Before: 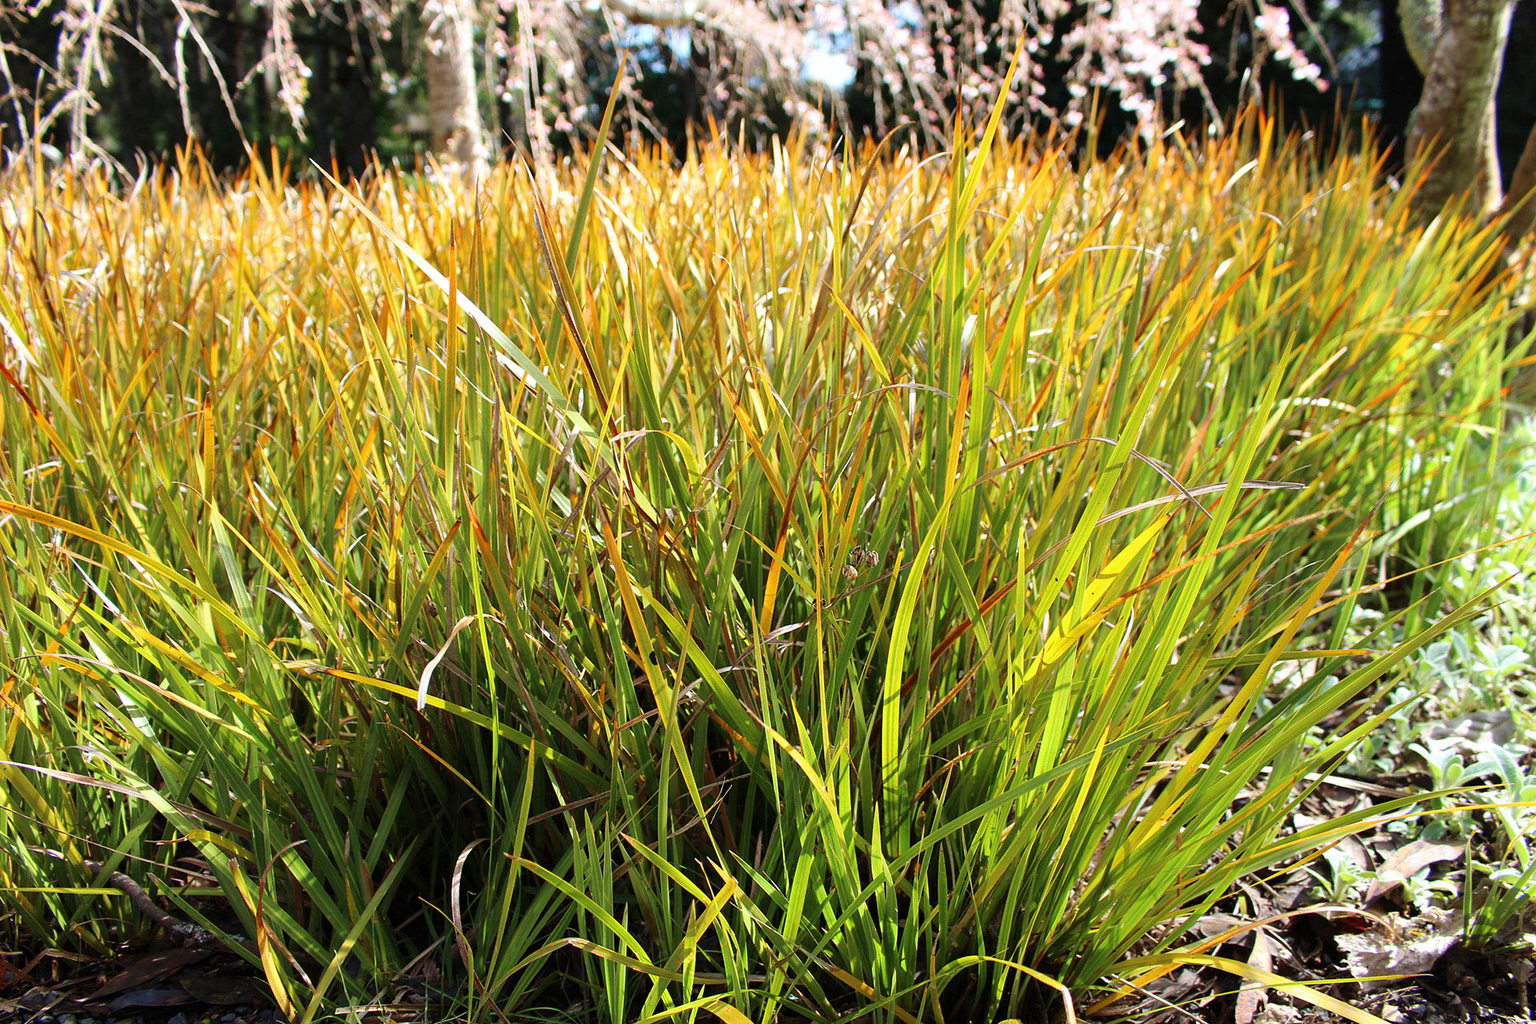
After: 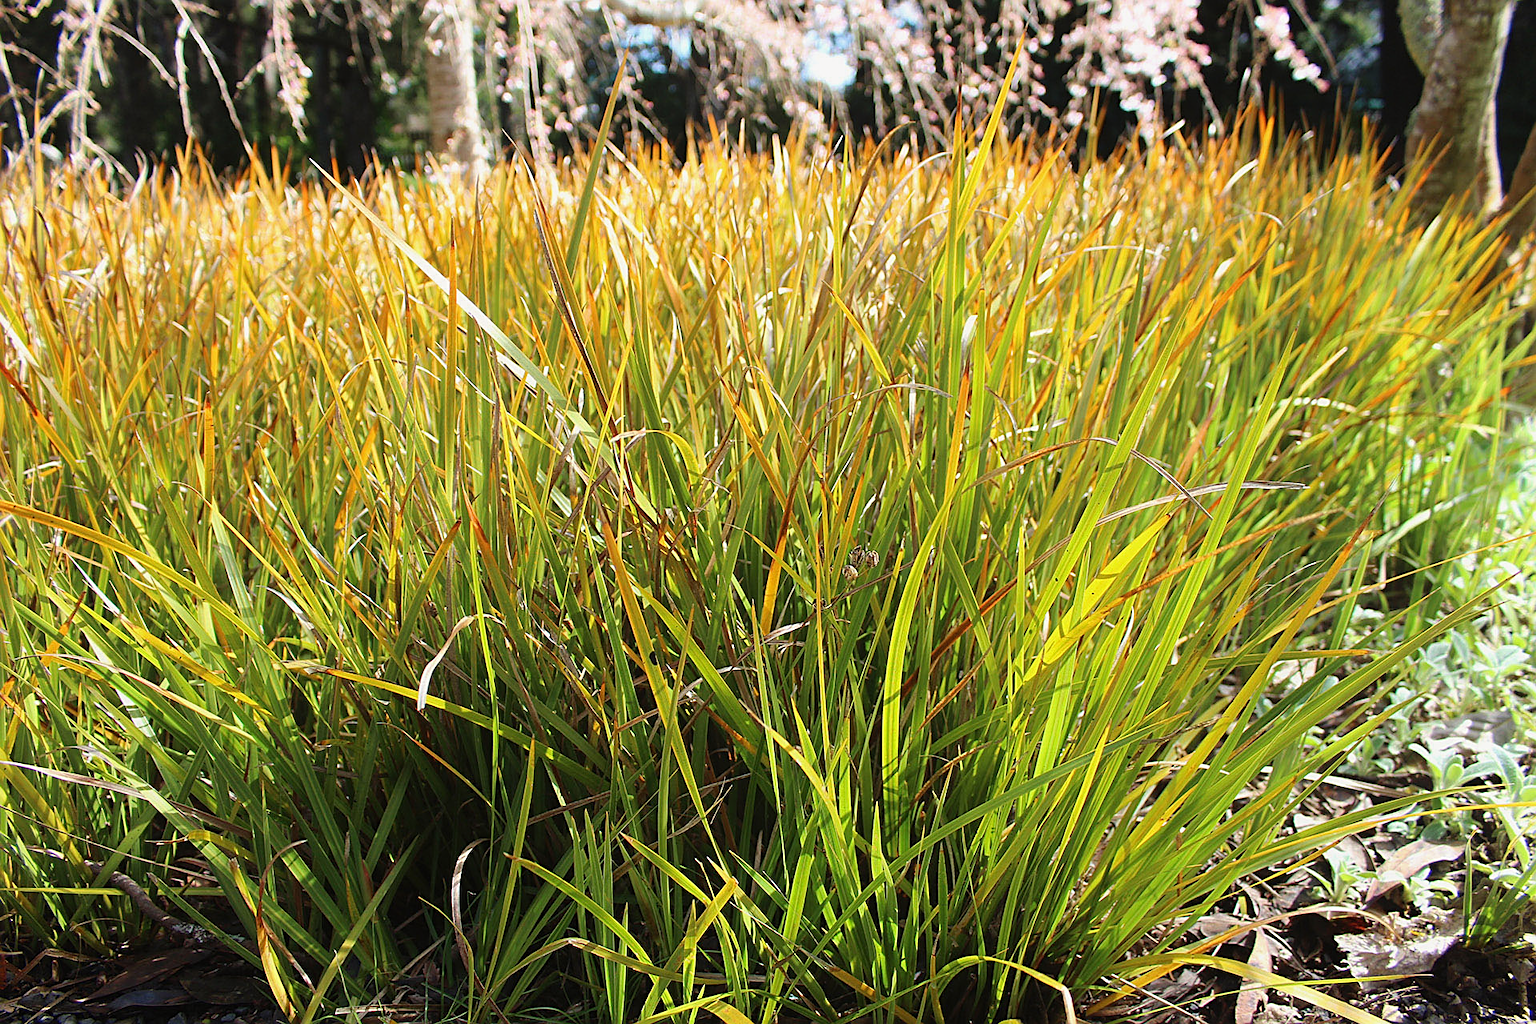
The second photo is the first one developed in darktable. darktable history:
contrast equalizer: octaves 7, y [[0.528 ×6], [0.514 ×6], [0.362 ×6], [0 ×6], [0 ×6]], mix -0.993
sharpen: amount 0.542
